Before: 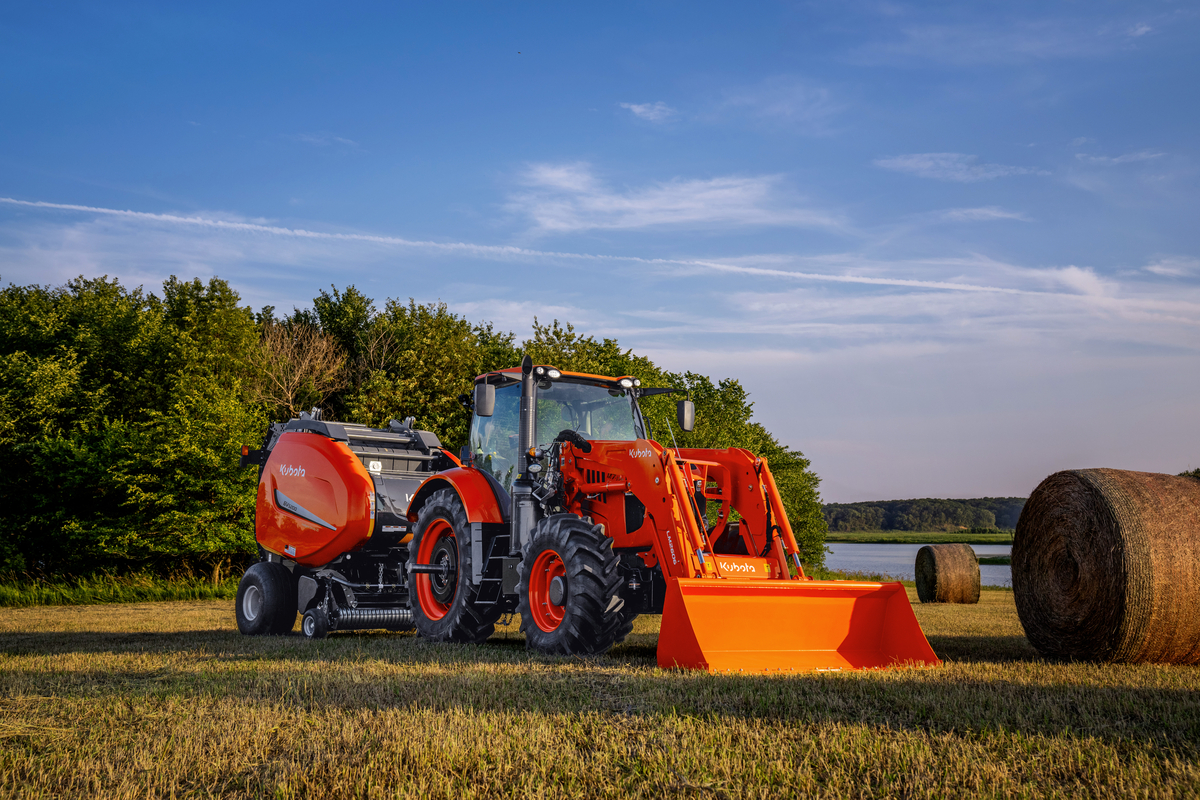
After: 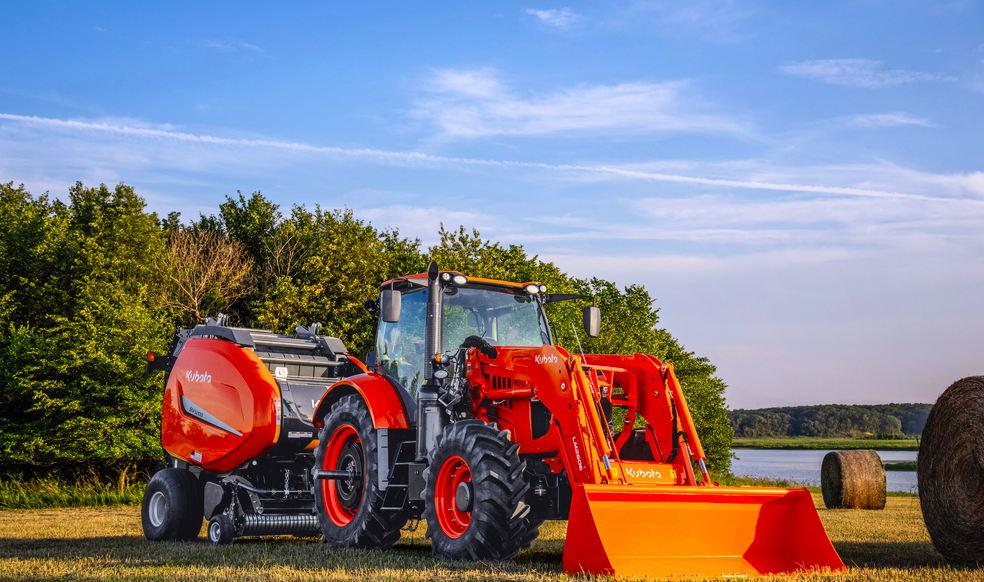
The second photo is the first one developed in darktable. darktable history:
crop: left 7.856%, top 11.836%, right 10.12%, bottom 15.387%
local contrast: detail 110%
contrast brightness saturation: contrast 0.2, brightness 0.16, saturation 0.22
